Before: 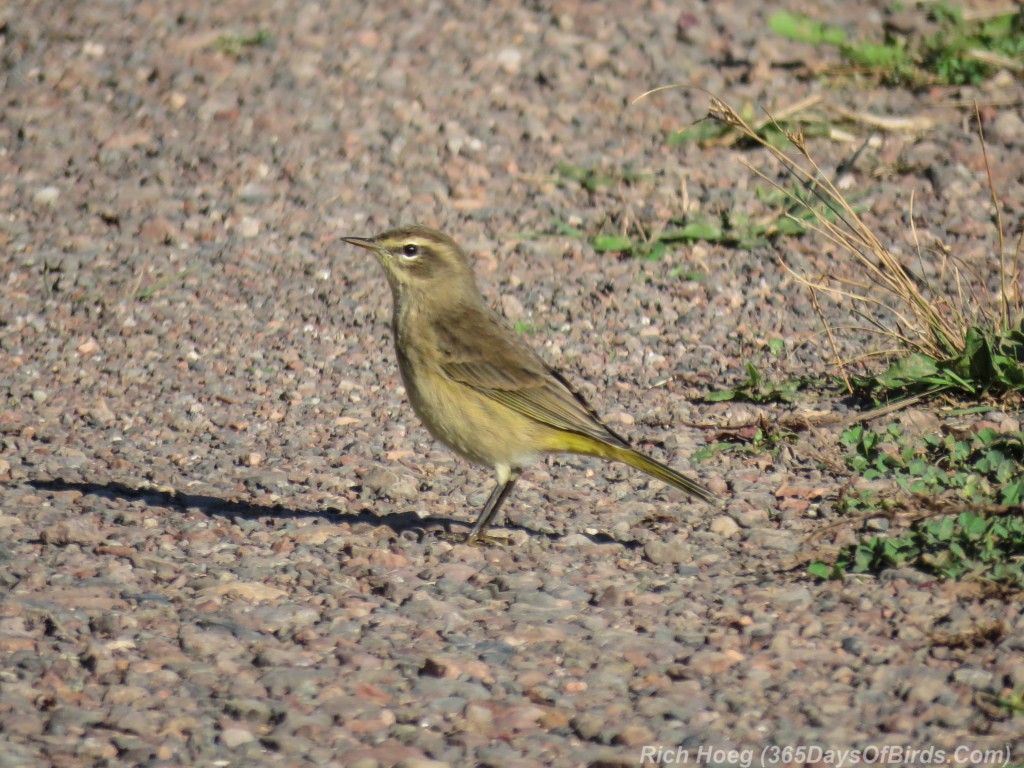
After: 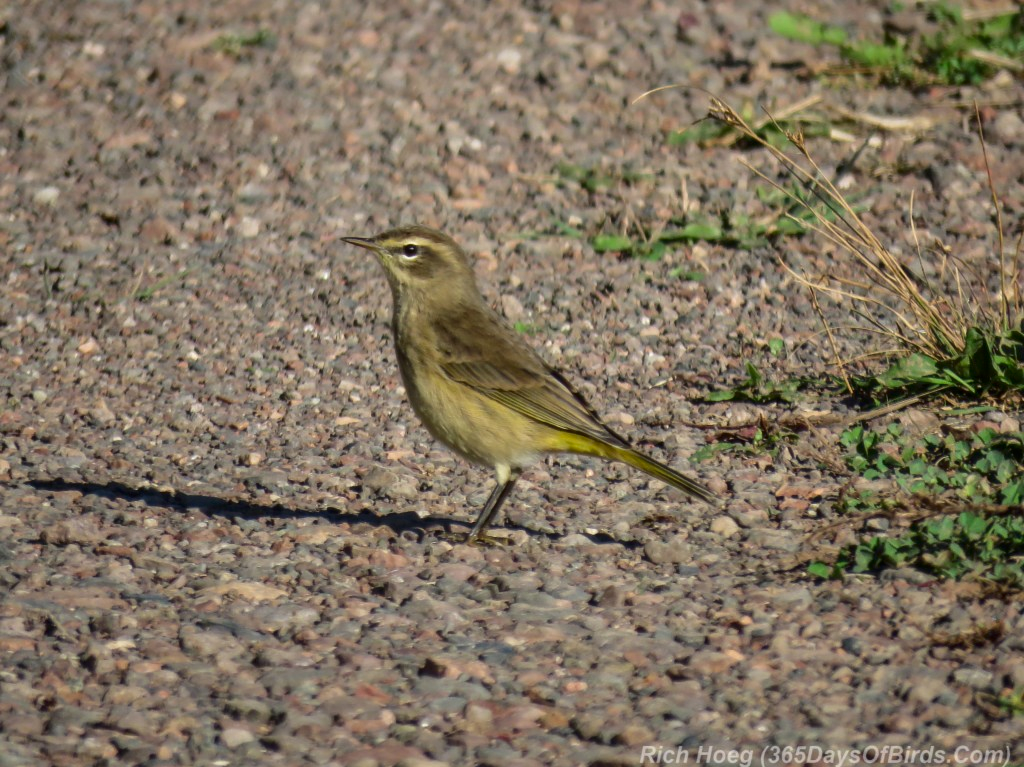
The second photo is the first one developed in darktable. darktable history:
shadows and highlights: shadows 29.19, highlights -29.23, low approximation 0.01, soften with gaussian
crop: bottom 0.078%
contrast brightness saturation: contrast 0.067, brightness -0.133, saturation 0.053
